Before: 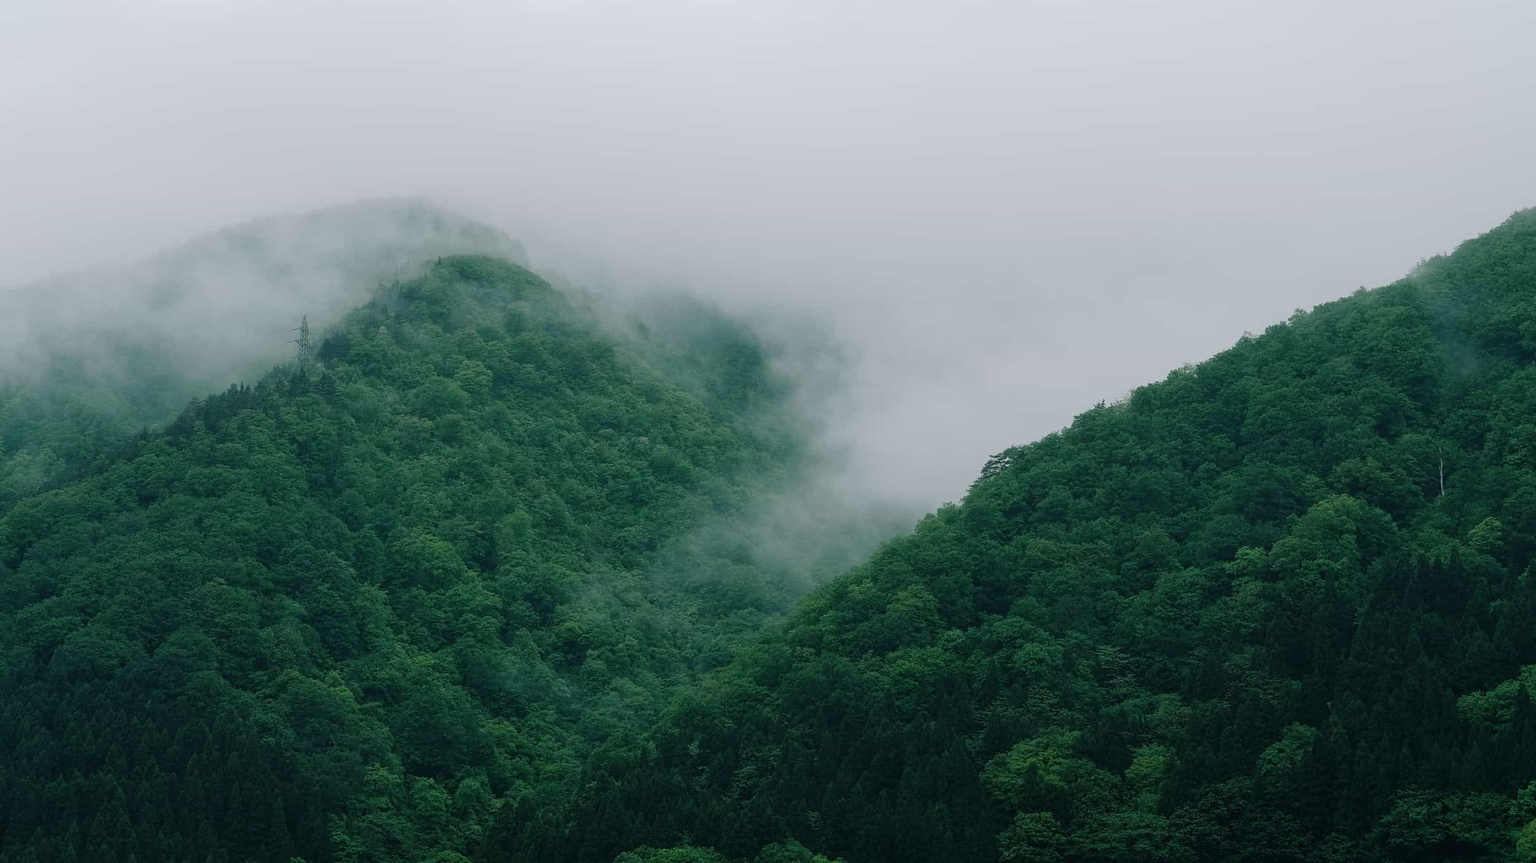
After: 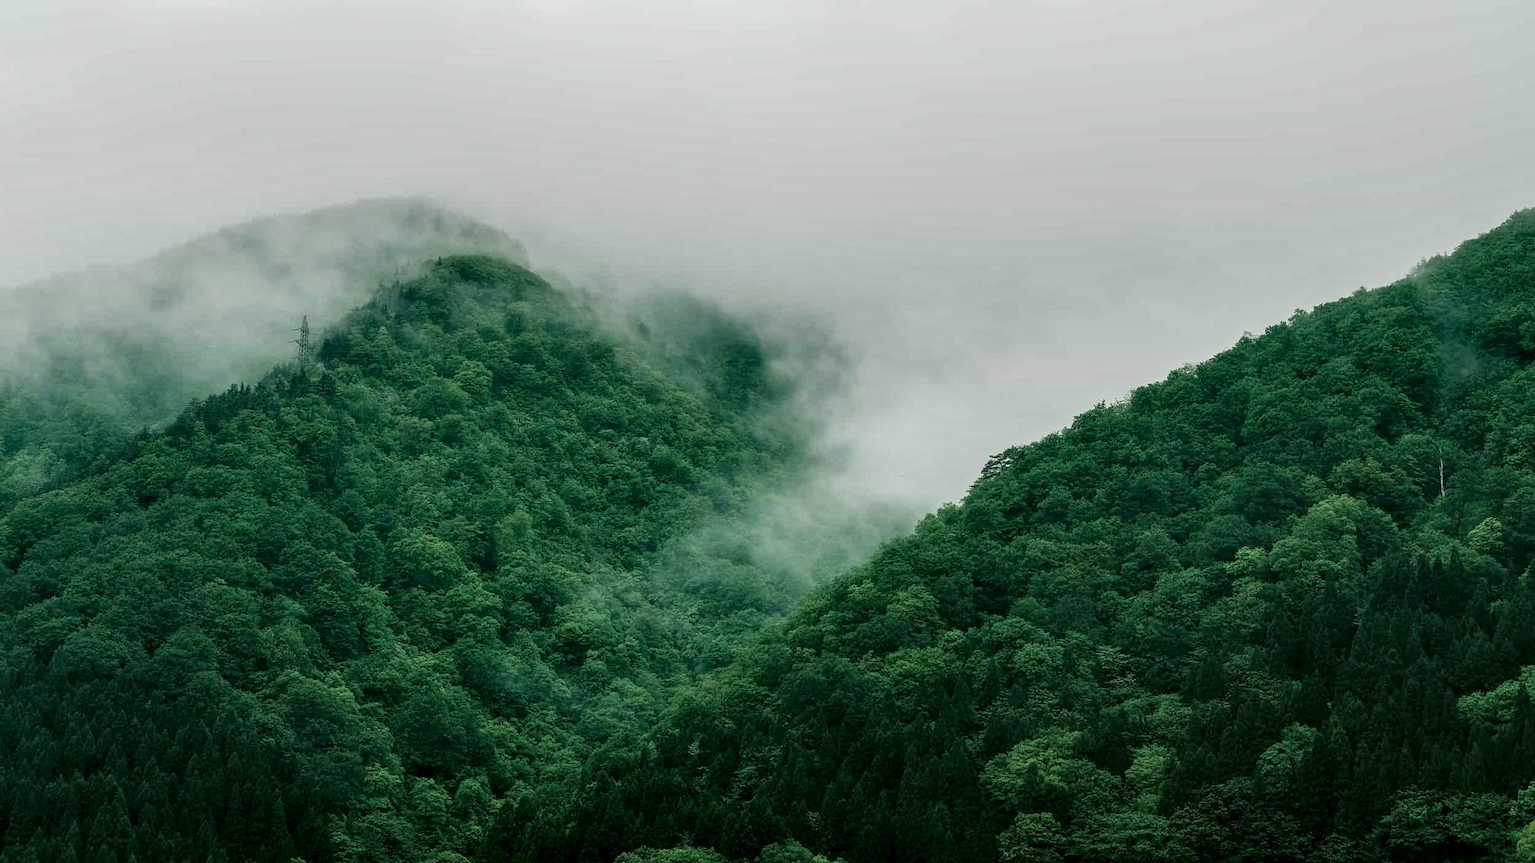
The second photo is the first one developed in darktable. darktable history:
velvia: on, module defaults
color balance: mode lift, gamma, gain (sRGB), lift [1.04, 1, 1, 0.97], gamma [1.01, 1, 1, 0.97], gain [0.96, 1, 1, 0.97]
local contrast: highlights 20%, detail 197%
